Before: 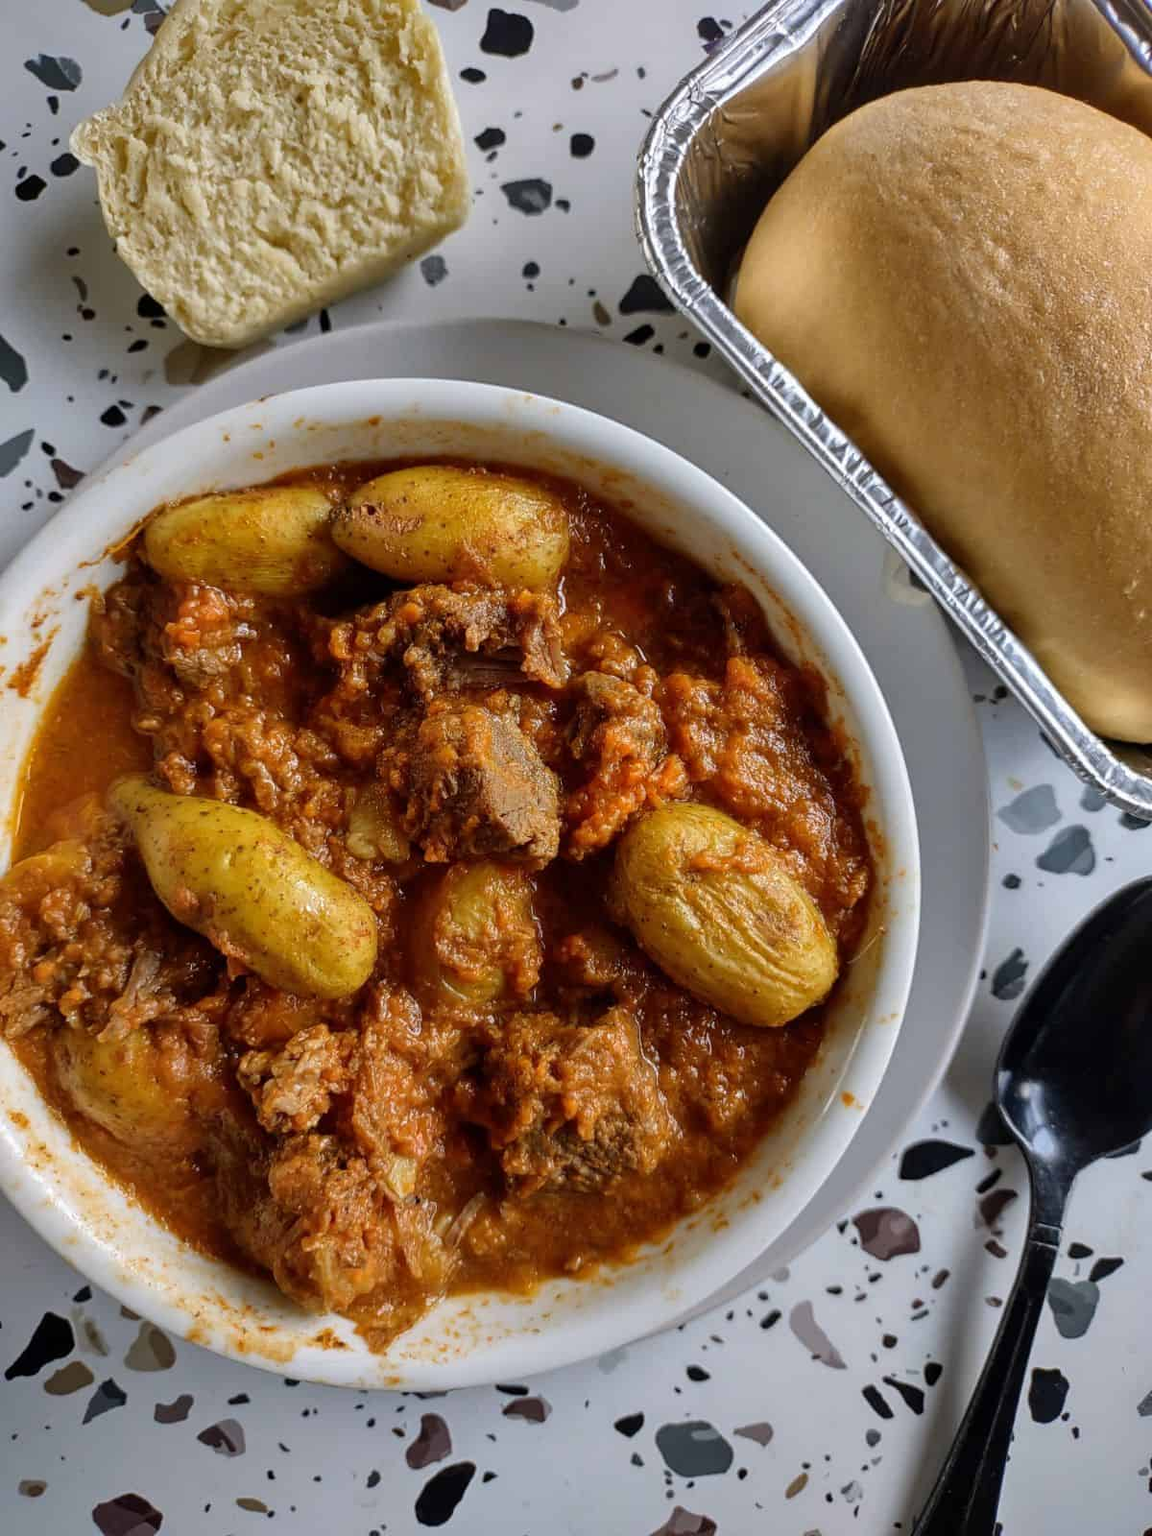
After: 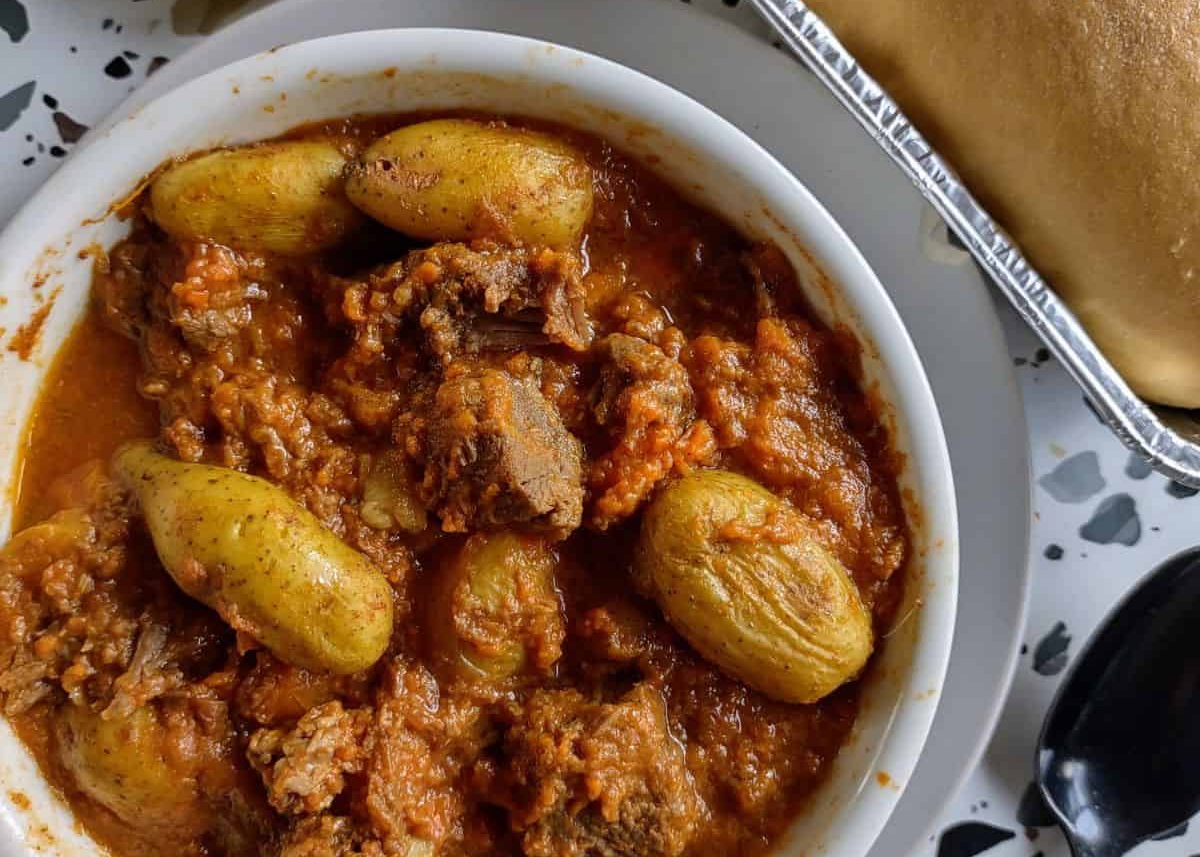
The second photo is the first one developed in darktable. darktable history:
crop and rotate: top 22.915%, bottom 23.495%
